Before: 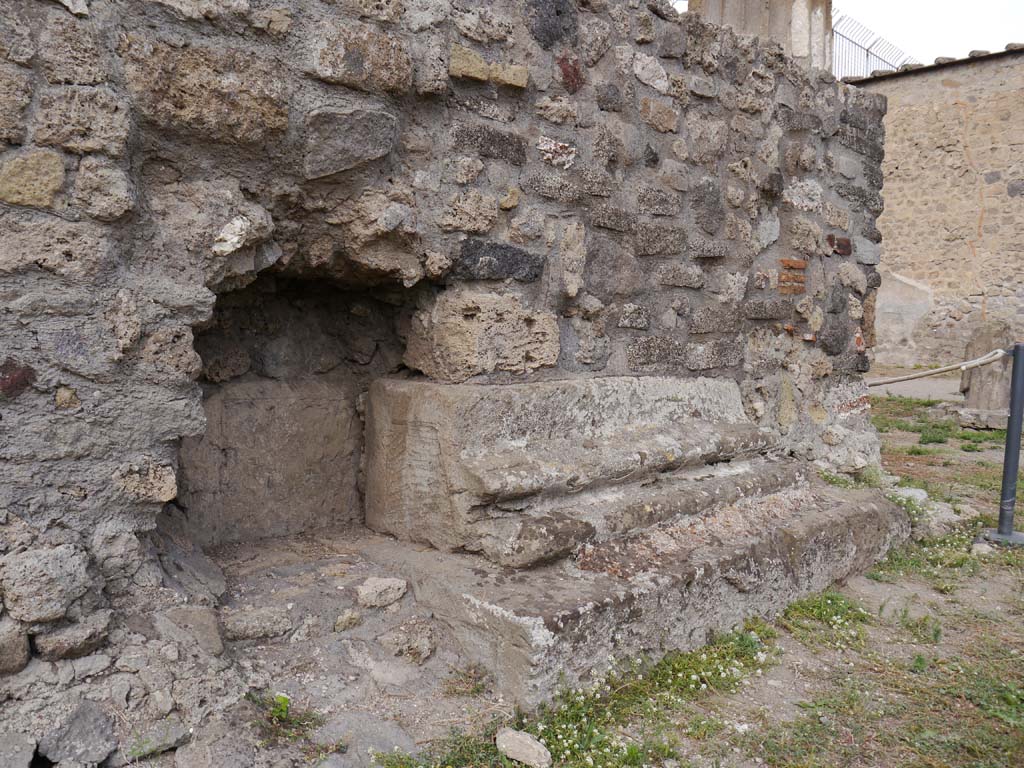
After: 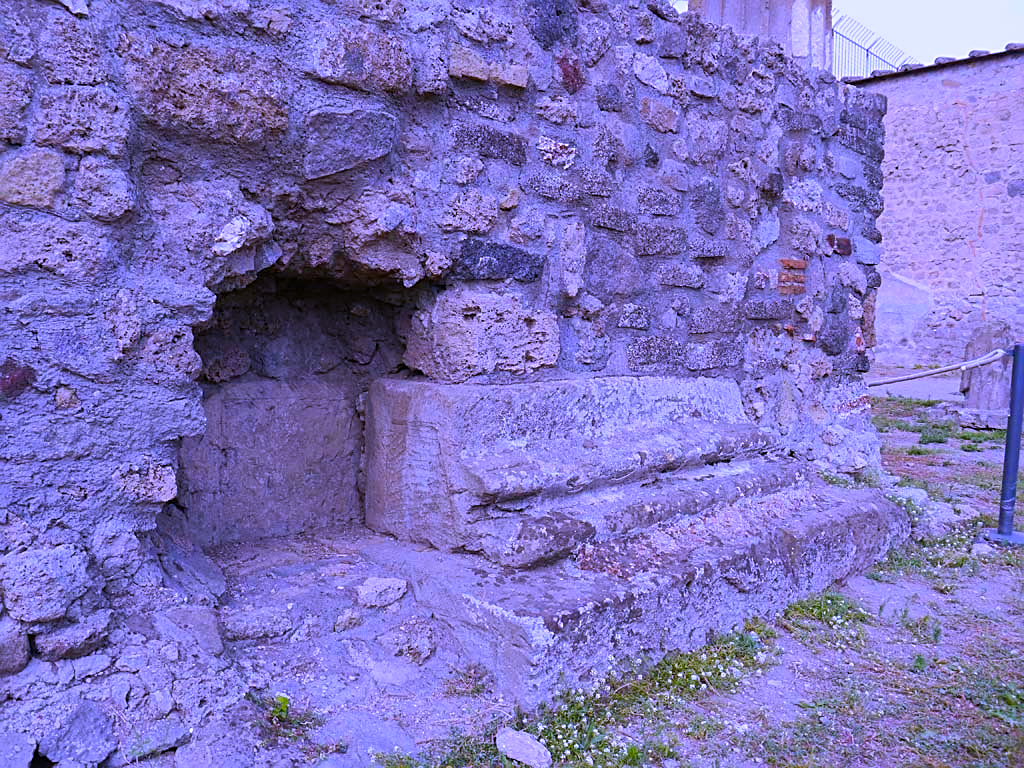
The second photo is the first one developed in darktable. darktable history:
sharpen: on, module defaults
color balance rgb: linear chroma grading › global chroma 15%, perceptual saturation grading › global saturation 30%
white balance: red 0.98, blue 1.61
